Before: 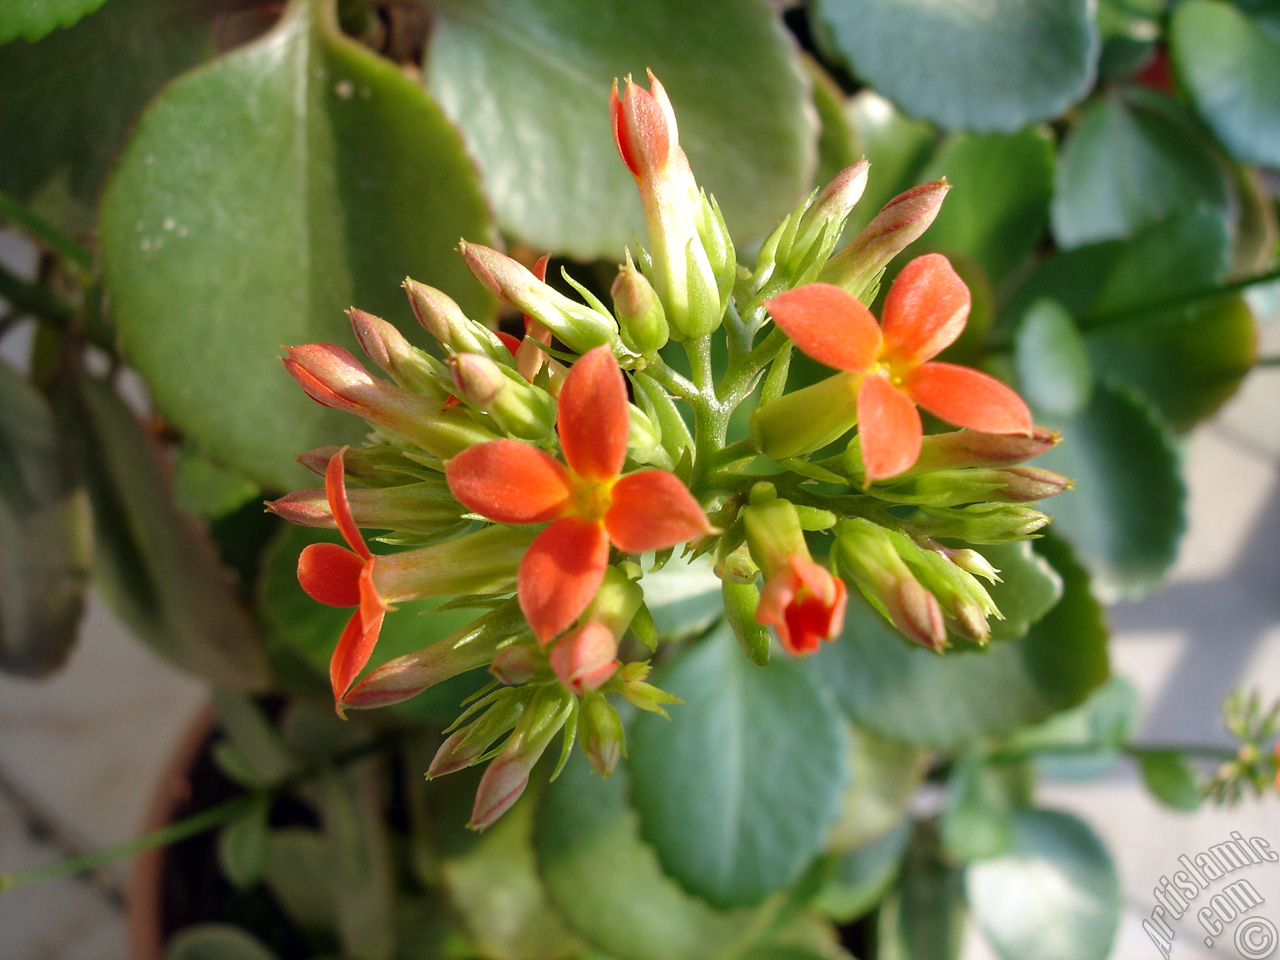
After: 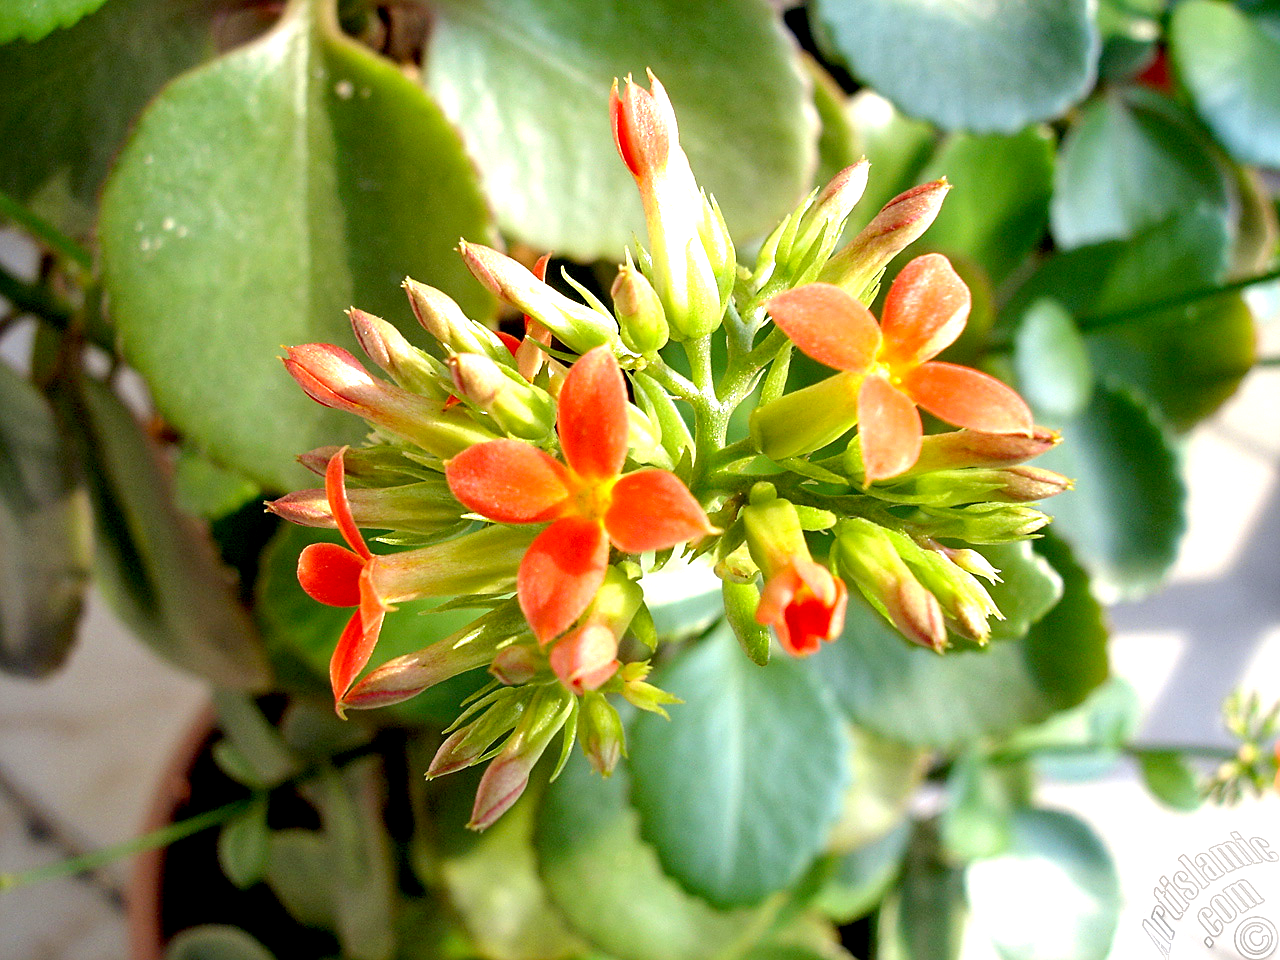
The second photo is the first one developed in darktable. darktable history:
exposure: black level correction 0.008, exposure 0.979 EV, compensate highlight preservation false
sharpen: on, module defaults
